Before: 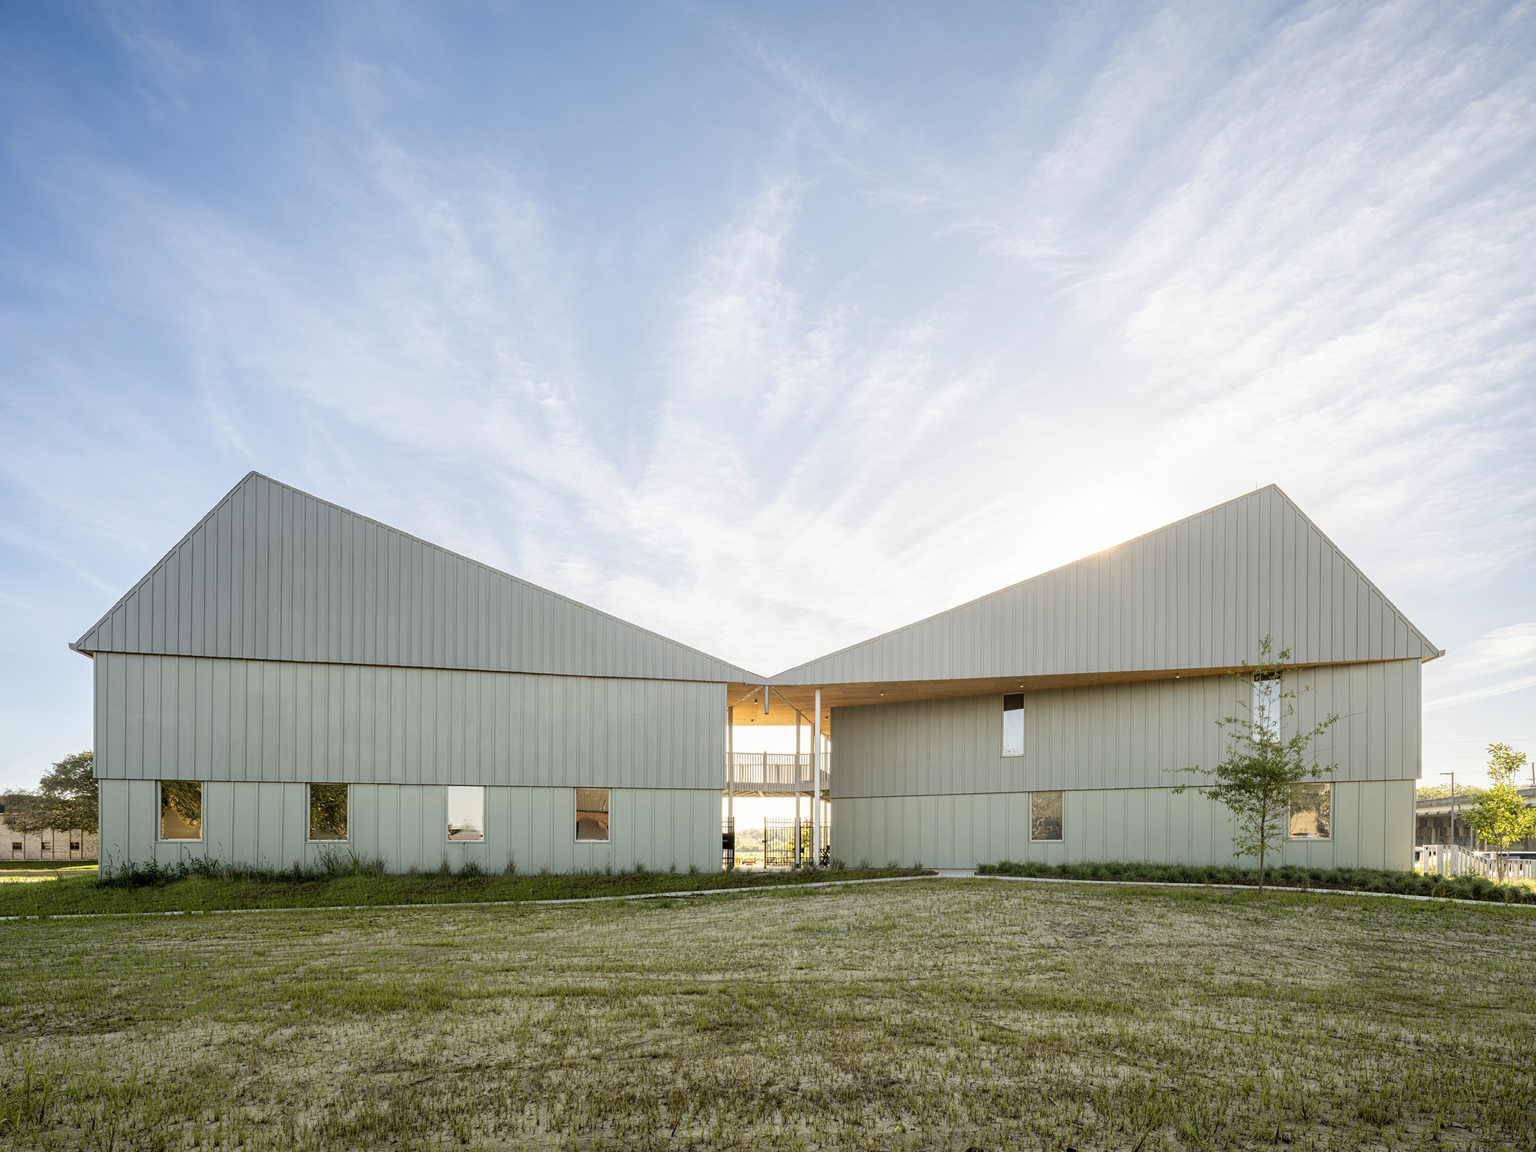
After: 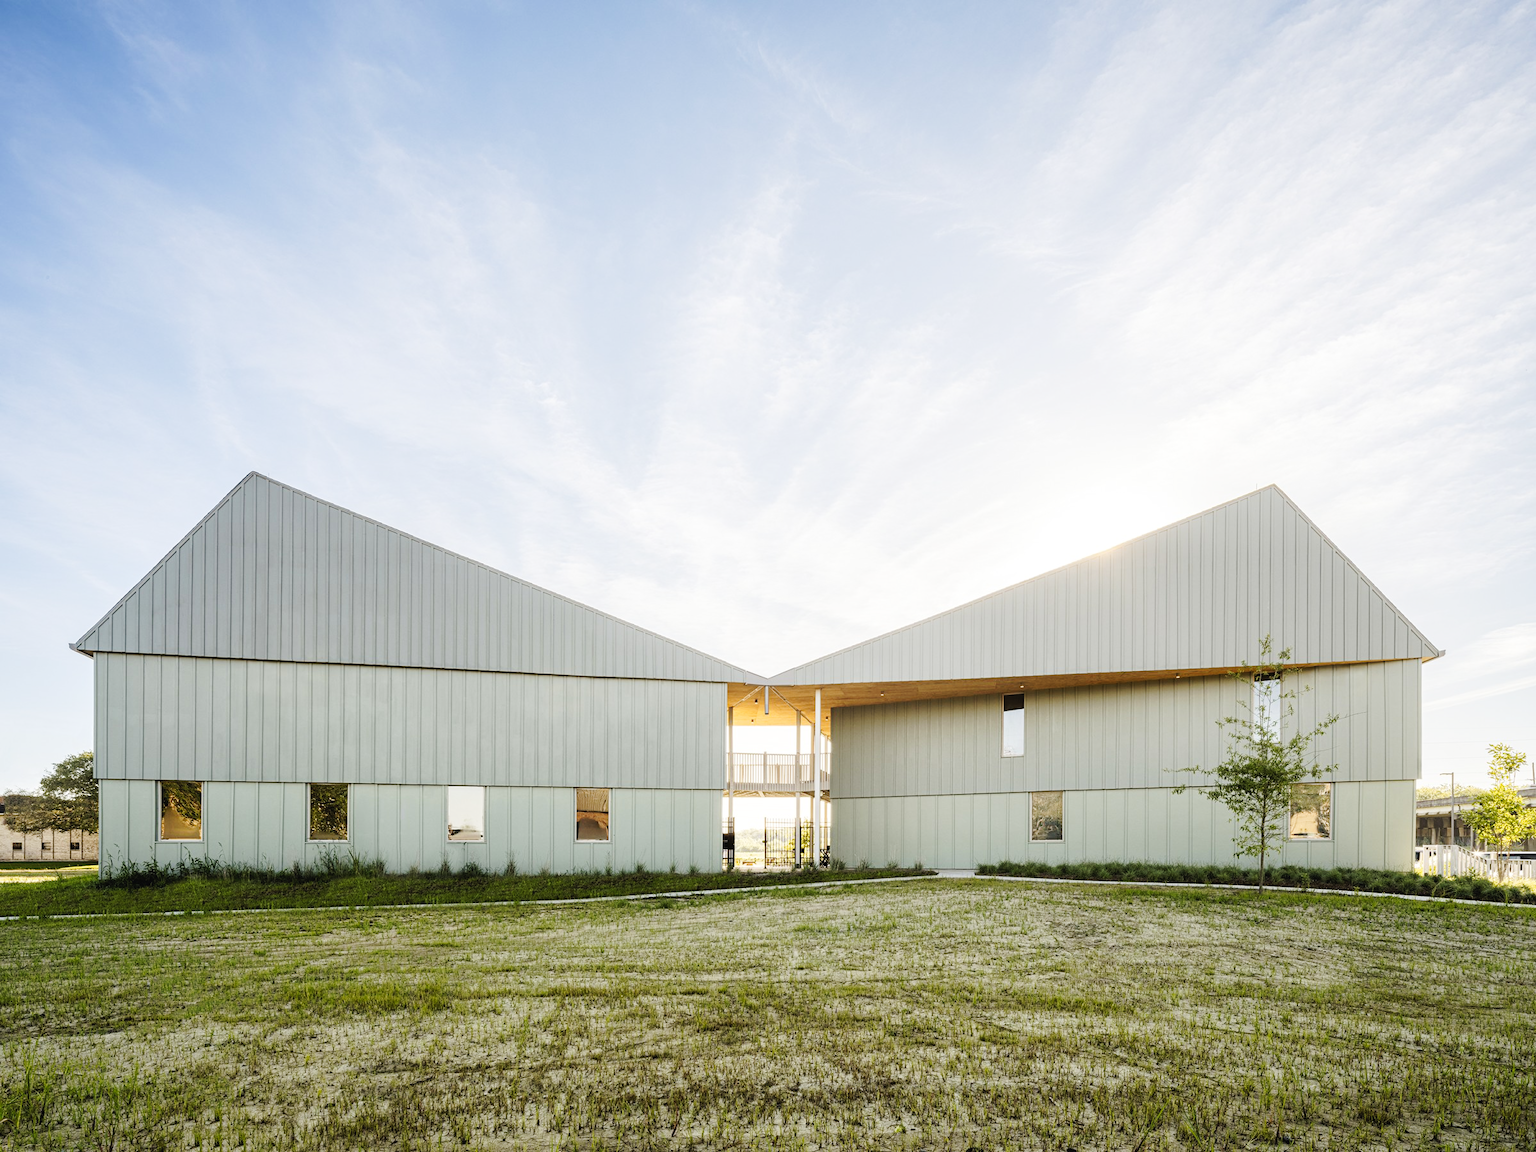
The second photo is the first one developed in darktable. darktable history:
tone curve: curves: ch0 [(0, 0.023) (0.103, 0.087) (0.295, 0.297) (0.445, 0.531) (0.553, 0.665) (0.735, 0.843) (0.994, 1)]; ch1 [(0, 0) (0.414, 0.395) (0.447, 0.447) (0.485, 0.5) (0.512, 0.524) (0.542, 0.581) (0.581, 0.632) (0.646, 0.715) (1, 1)]; ch2 [(0, 0) (0.369, 0.388) (0.449, 0.431) (0.478, 0.471) (0.516, 0.517) (0.579, 0.624) (0.674, 0.775) (1, 1)], preserve colors none
